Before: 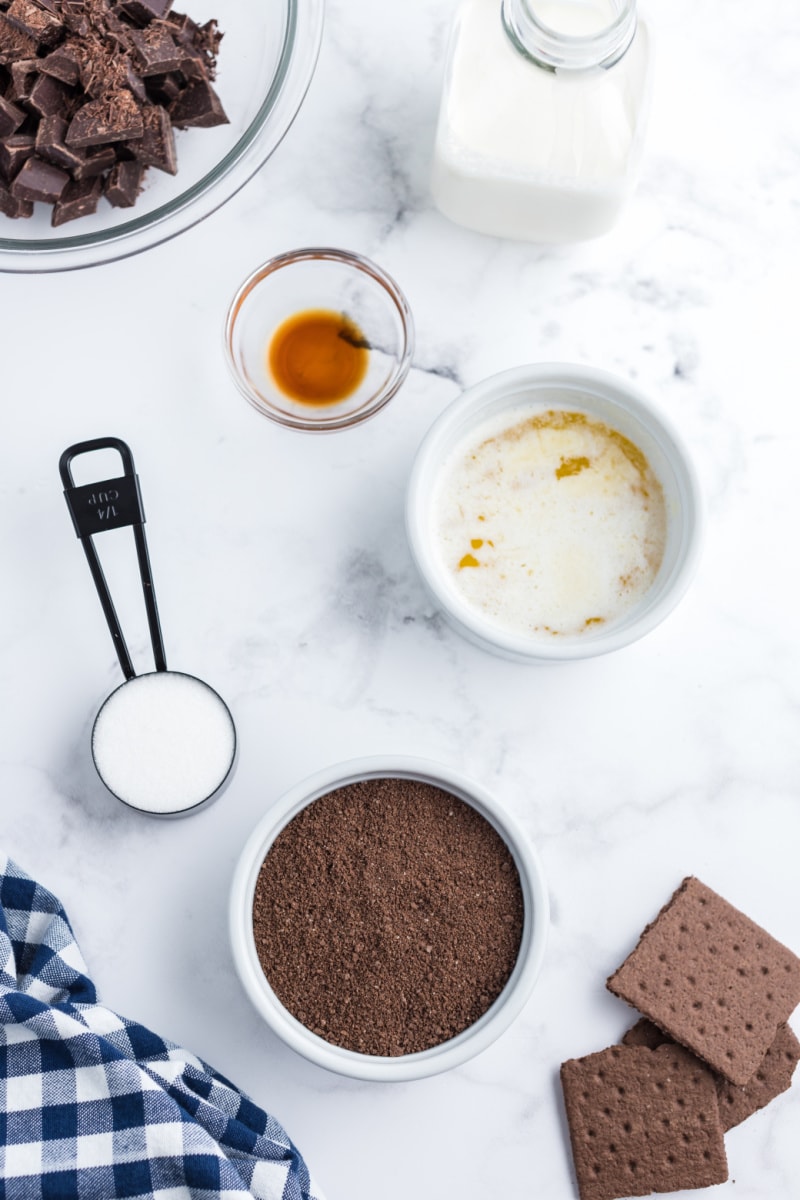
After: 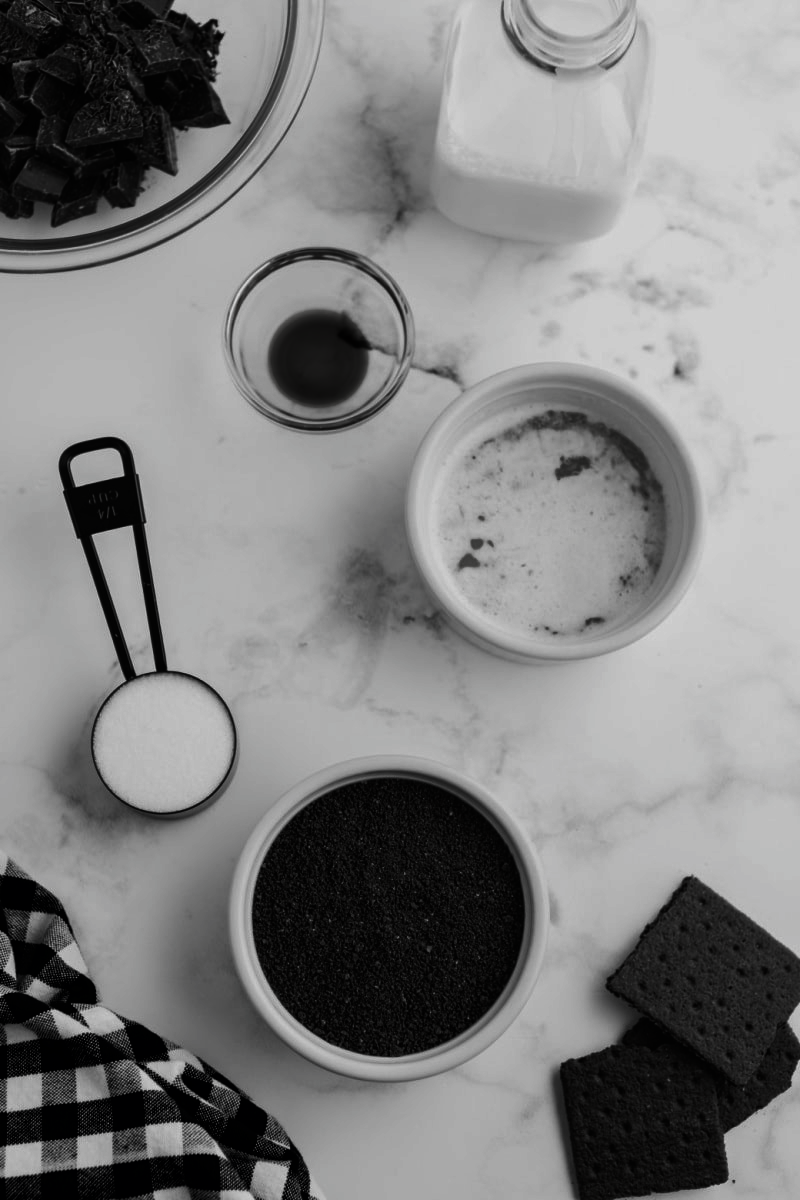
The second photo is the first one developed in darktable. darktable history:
color balance rgb: power › hue 209.2°, linear chroma grading › global chroma 14.877%, perceptual saturation grading › global saturation 40.03%, perceptual saturation grading › highlights -25.326%, perceptual saturation grading › mid-tones 35.422%, perceptual saturation grading › shadows 35.52%, perceptual brilliance grading › global brilliance 2.741%, perceptual brilliance grading › highlights -2.932%, perceptual brilliance grading › shadows 3.685%, global vibrance 9.275%, contrast 15.191%, saturation formula JzAzBz (2021)
exposure: black level correction -0.015, exposure -0.539 EV, compensate highlight preservation false
contrast brightness saturation: contrast -0.039, brightness -0.606, saturation -0.993
